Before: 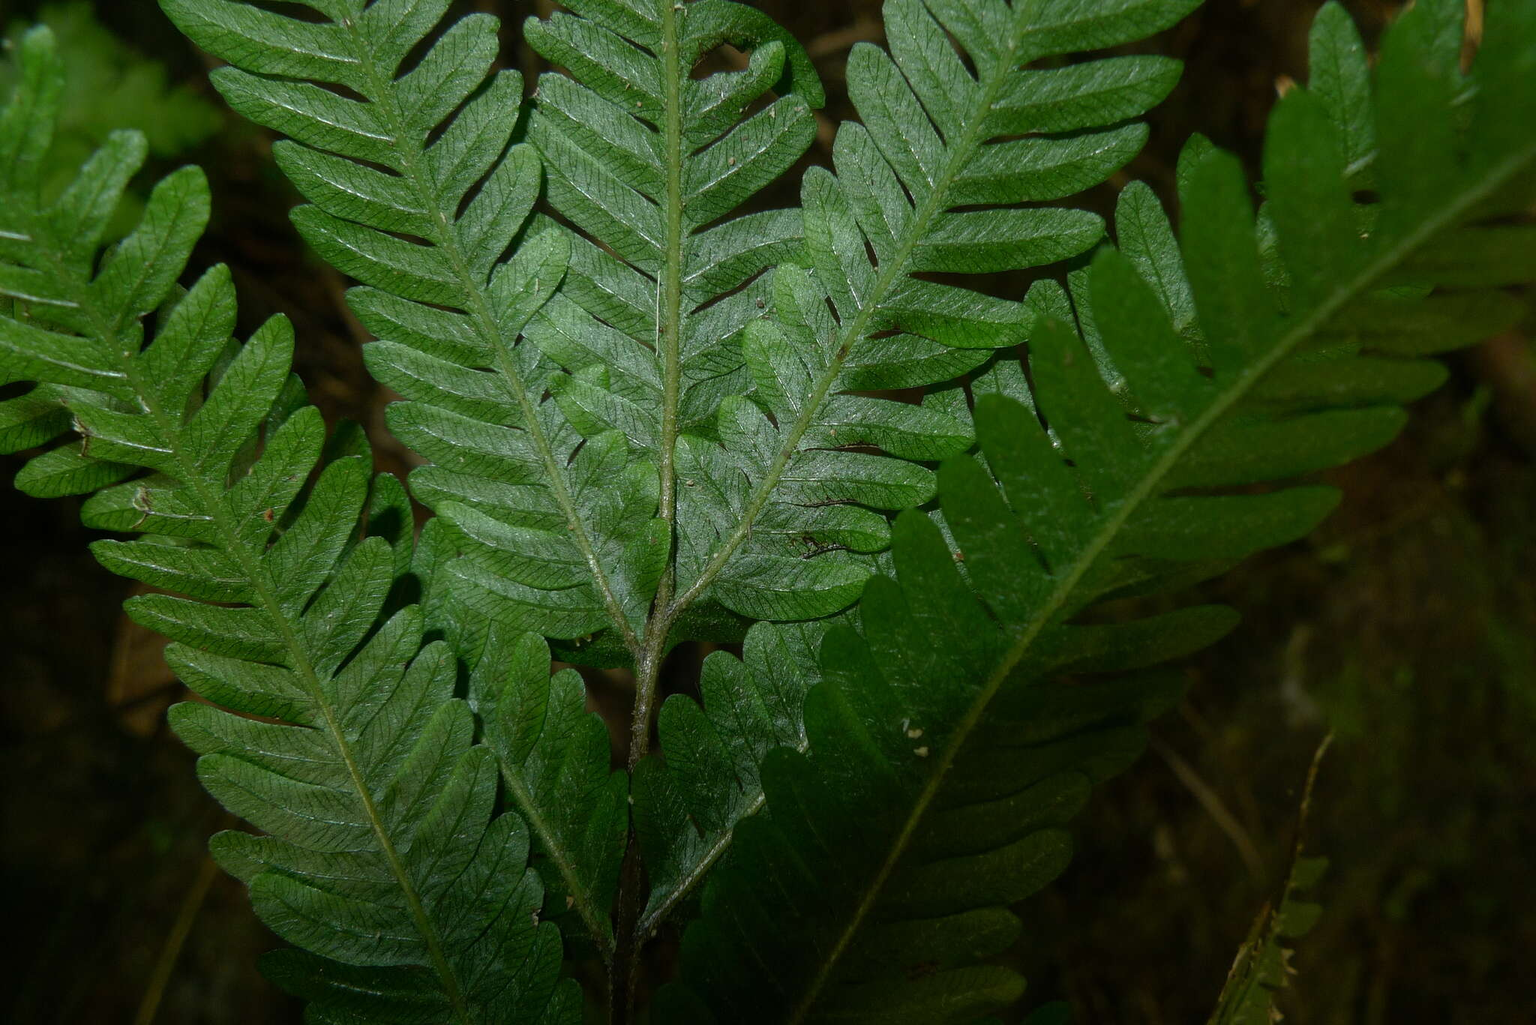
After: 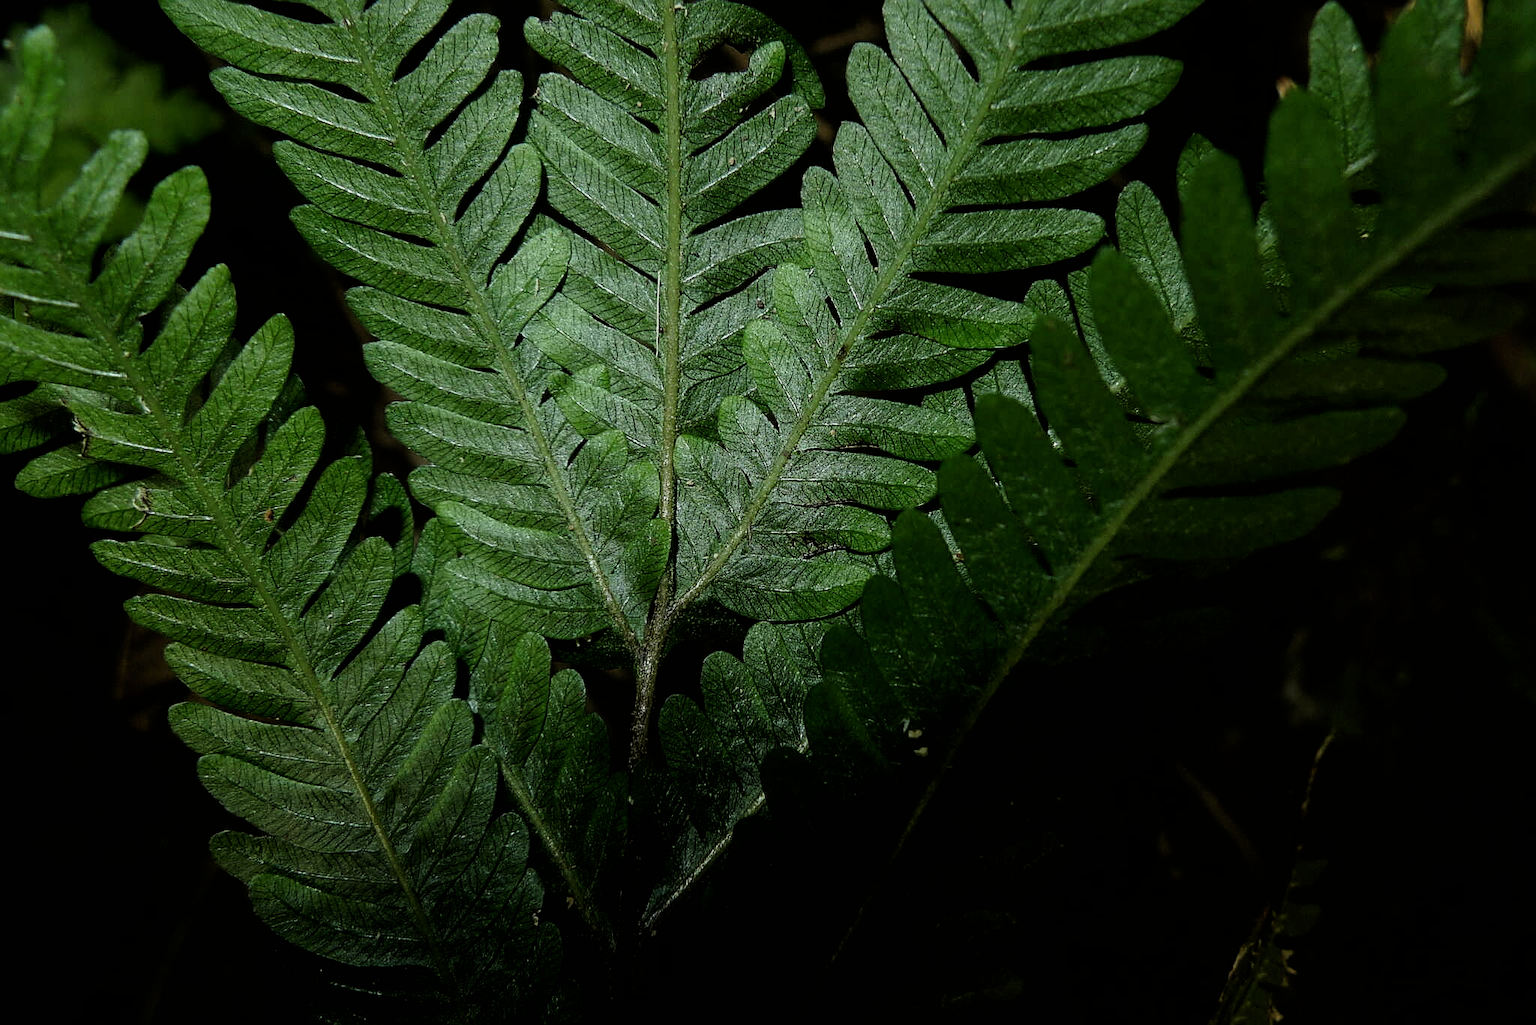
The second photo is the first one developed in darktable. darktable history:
sharpen: on, module defaults
filmic rgb: black relative exposure -5 EV, hardness 2.88, contrast 1.4, highlights saturation mix -30%
